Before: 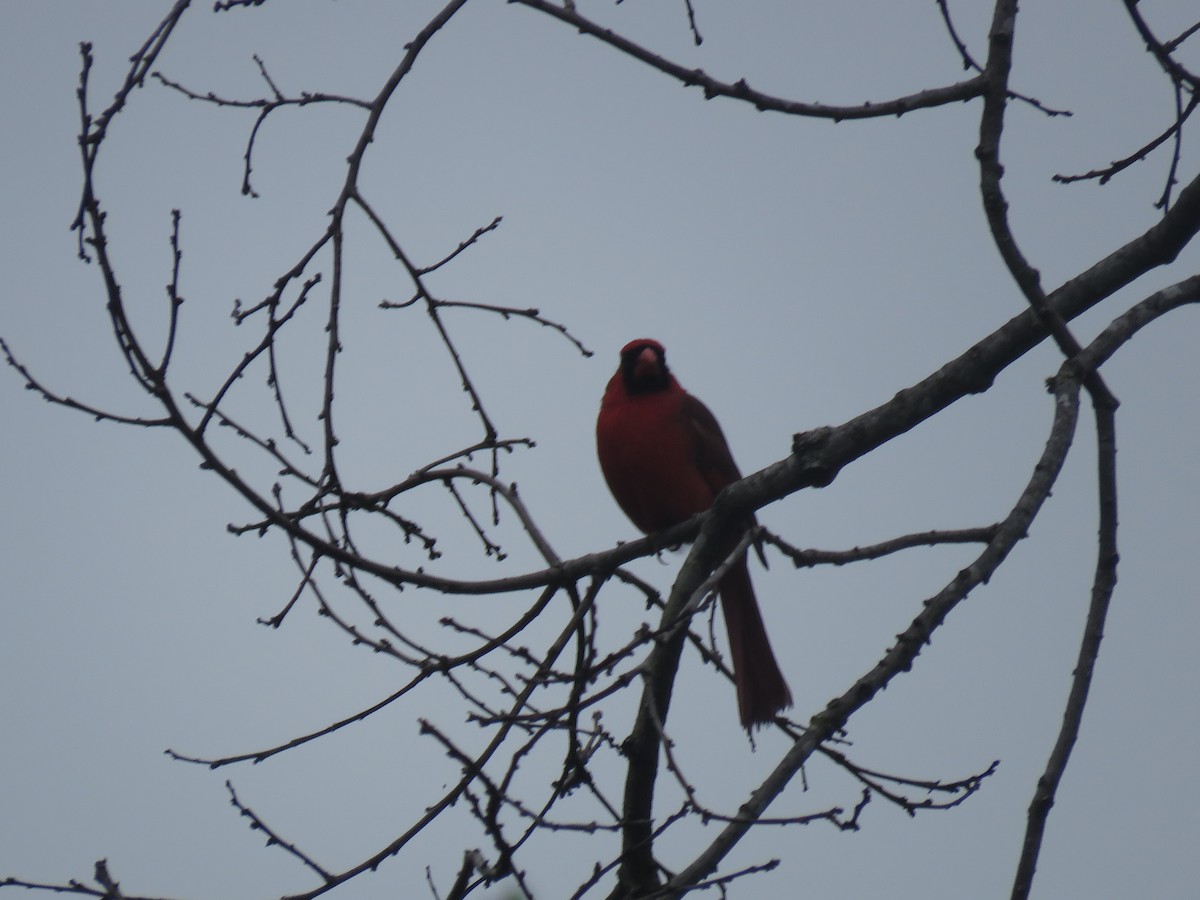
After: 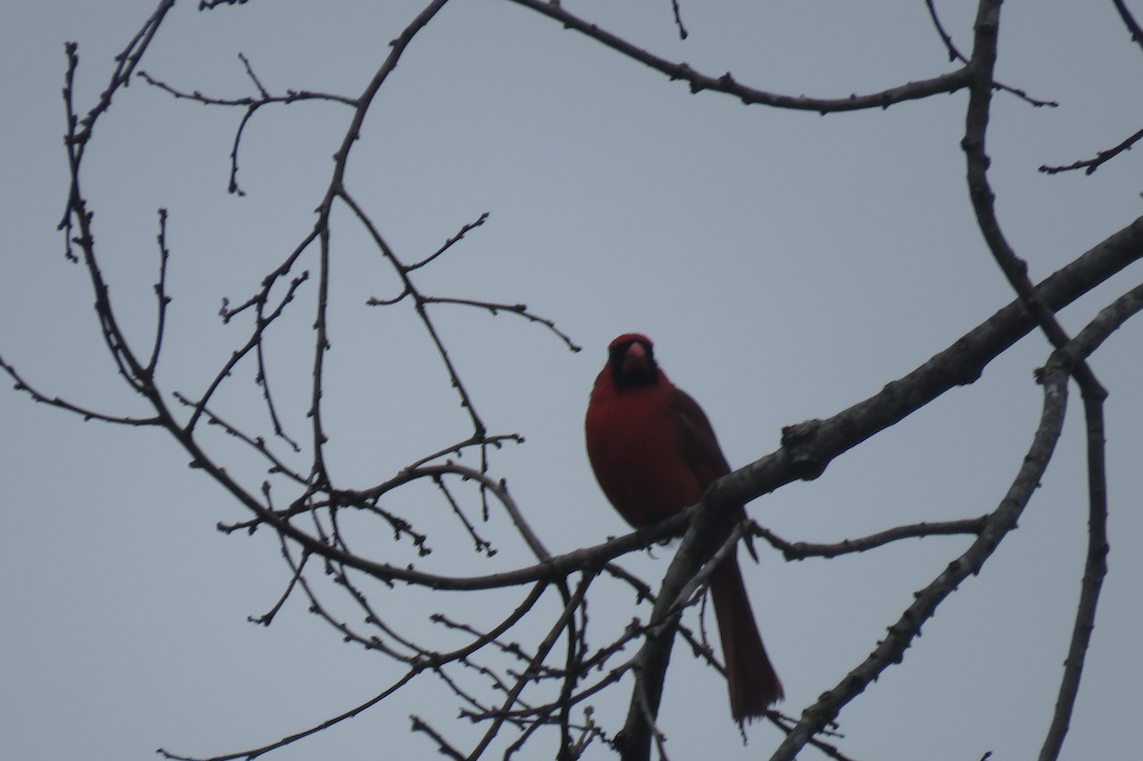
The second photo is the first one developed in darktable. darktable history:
crop and rotate: angle 0.542°, left 0.343%, right 3.137%, bottom 14.286%
